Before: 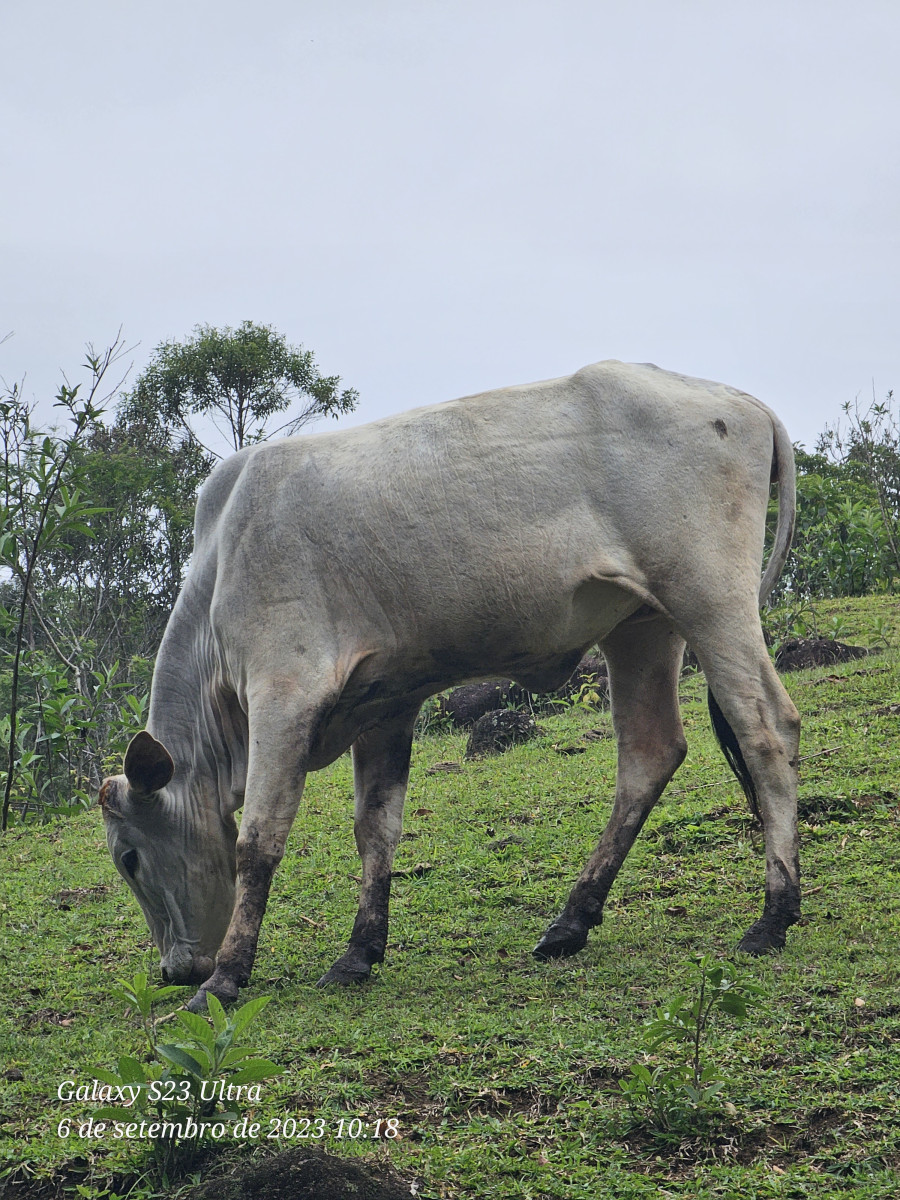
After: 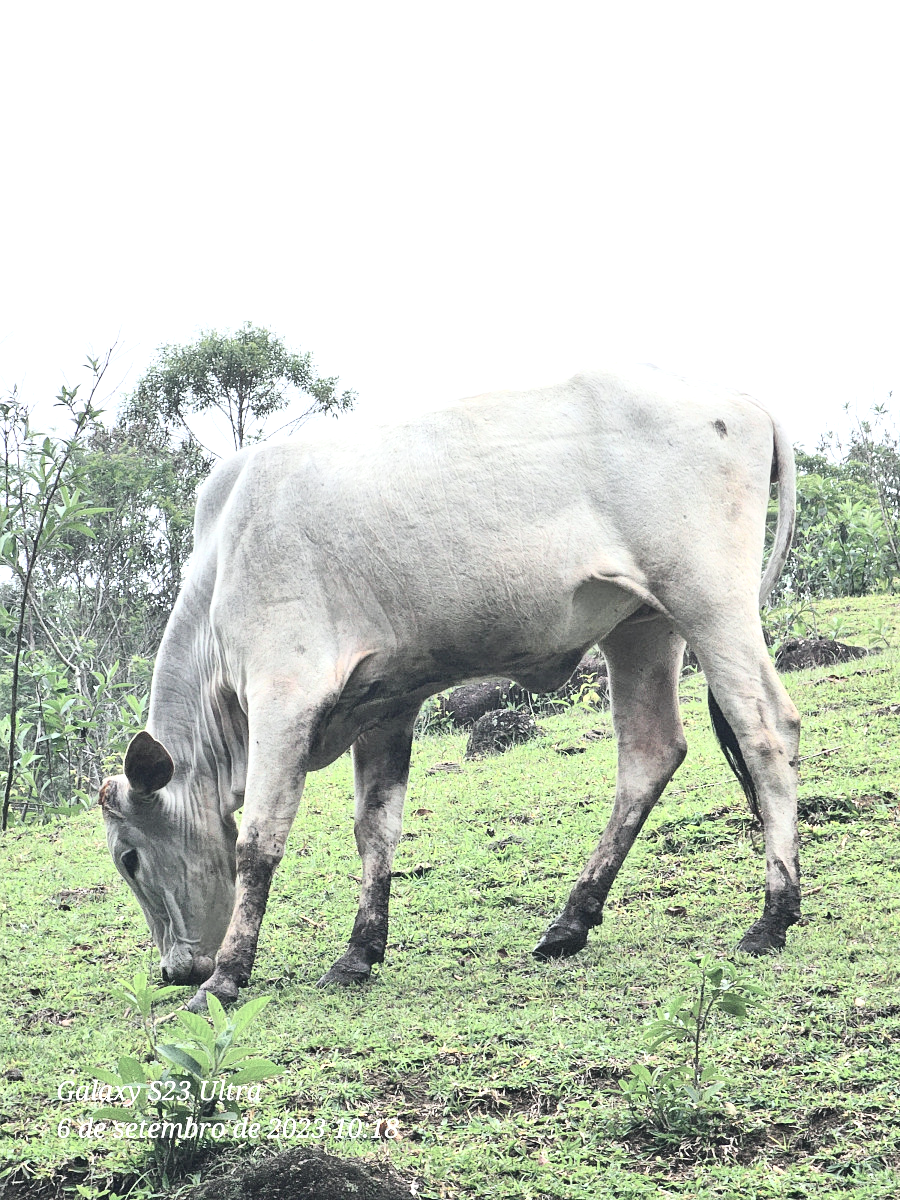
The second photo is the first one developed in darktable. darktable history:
contrast brightness saturation: contrast 0.2, brightness 0.16, saturation 0.22
tone curve: curves: ch0 [(0, 0.01) (0.037, 0.032) (0.131, 0.108) (0.275, 0.258) (0.483, 0.512) (0.61, 0.661) (0.696, 0.742) (0.792, 0.834) (0.911, 0.936) (0.997, 0.995)]; ch1 [(0, 0) (0.308, 0.29) (0.425, 0.411) (0.503, 0.502) (0.551, 0.563) (0.683, 0.706) (0.746, 0.77) (1, 1)]; ch2 [(0, 0) (0.246, 0.233) (0.36, 0.352) (0.415, 0.415) (0.485, 0.487) (0.502, 0.502) (0.525, 0.523) (0.545, 0.552) (0.587, 0.6) (0.636, 0.652) (0.711, 0.729) (0.845, 0.855) (0.998, 0.977)], color space Lab, independent channels, preserve colors none
exposure: black level correction 0, exposure 1.1 EV, compensate highlight preservation false
color balance rgb: linear chroma grading › global chroma -16.06%, perceptual saturation grading › global saturation -32.85%, global vibrance -23.56%
